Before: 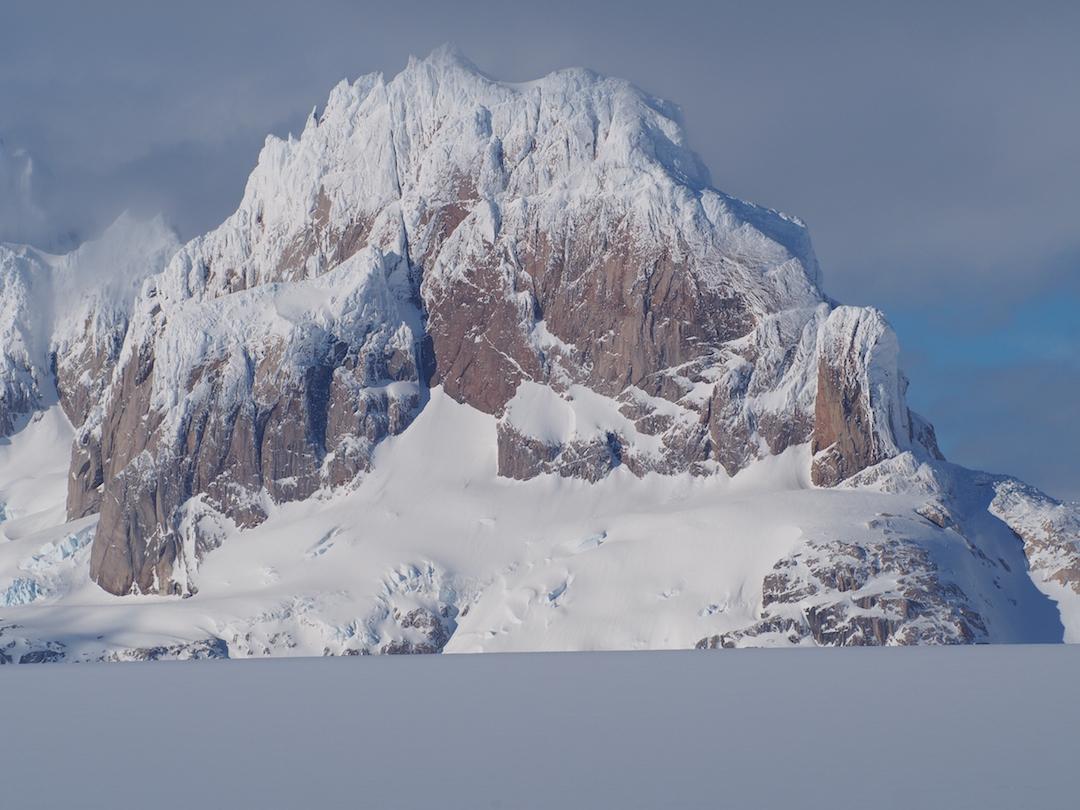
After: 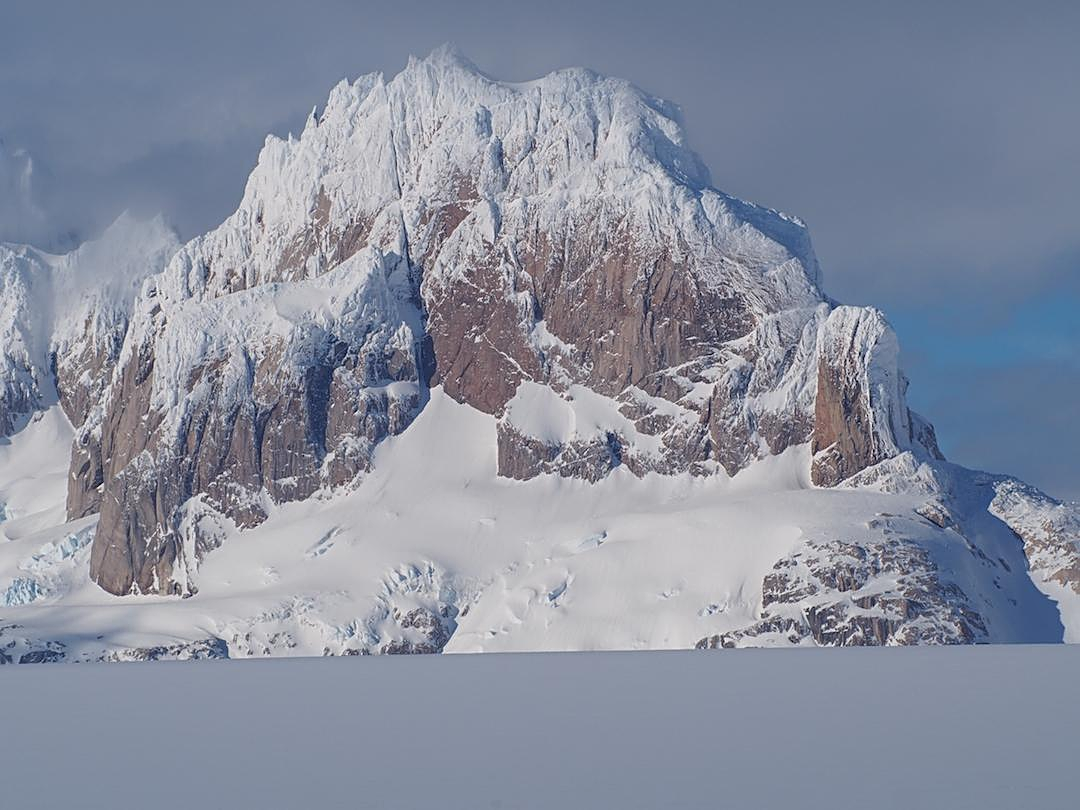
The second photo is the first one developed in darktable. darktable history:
local contrast: detail 109%
sharpen: on, module defaults
